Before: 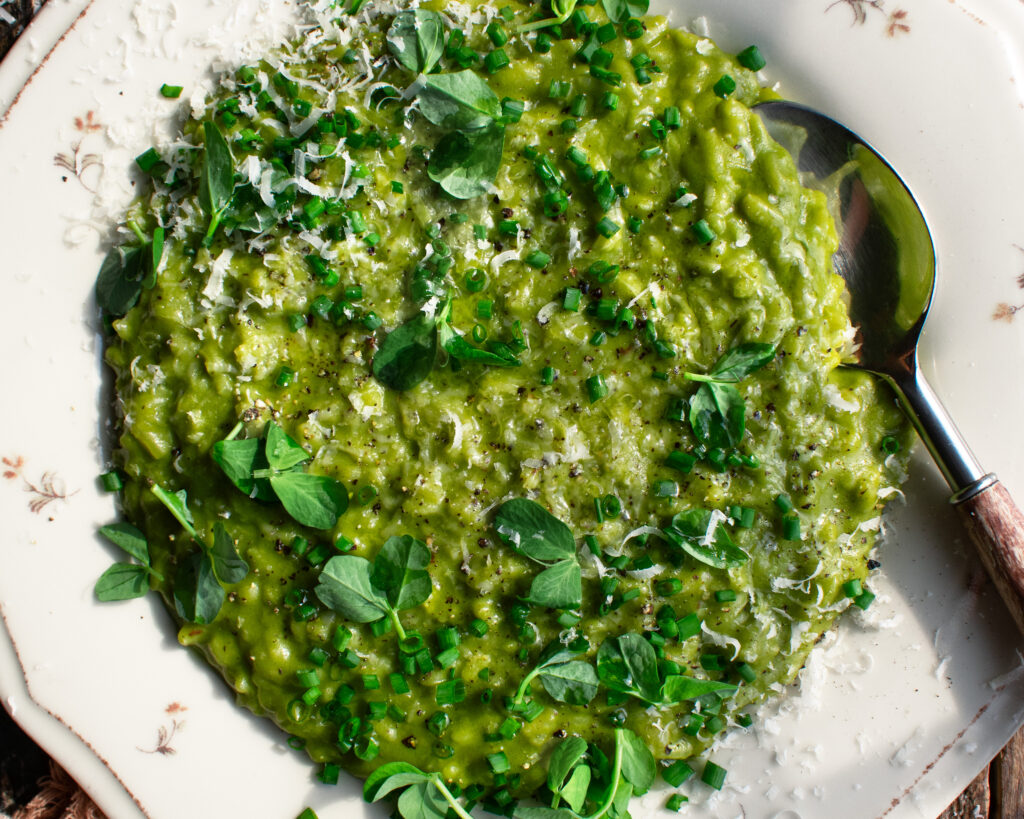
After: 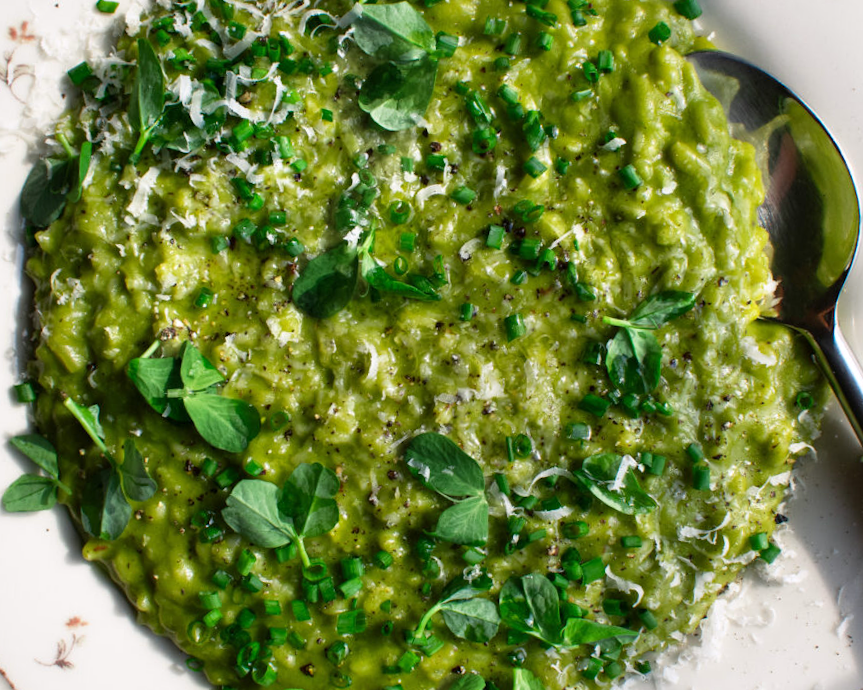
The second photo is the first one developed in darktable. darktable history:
crop and rotate: angle -3.27°, left 5.211%, top 5.211%, right 4.607%, bottom 4.607%
white balance: red 1.004, blue 1.024
